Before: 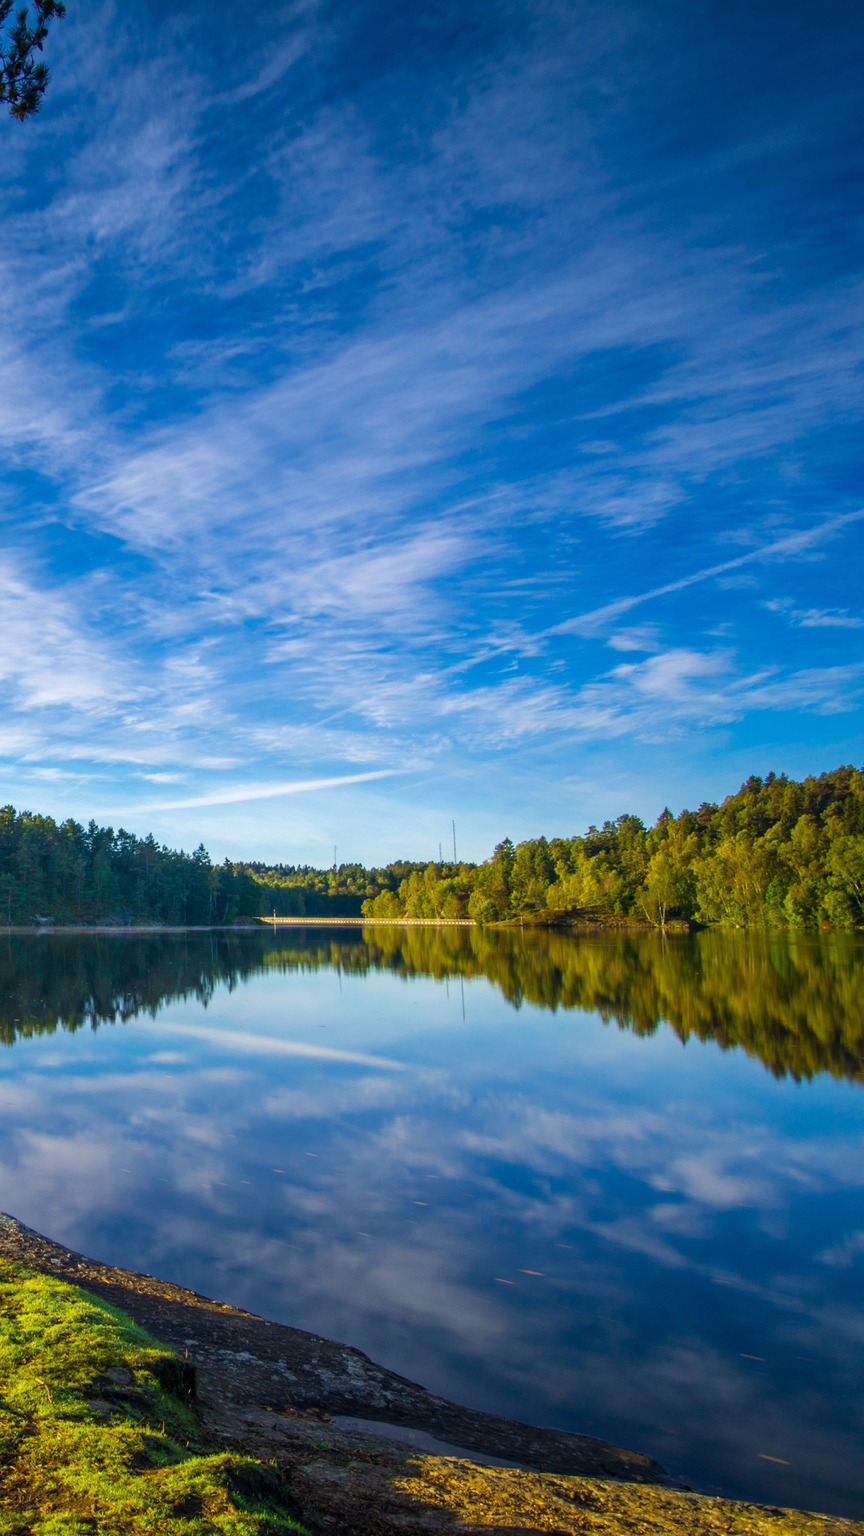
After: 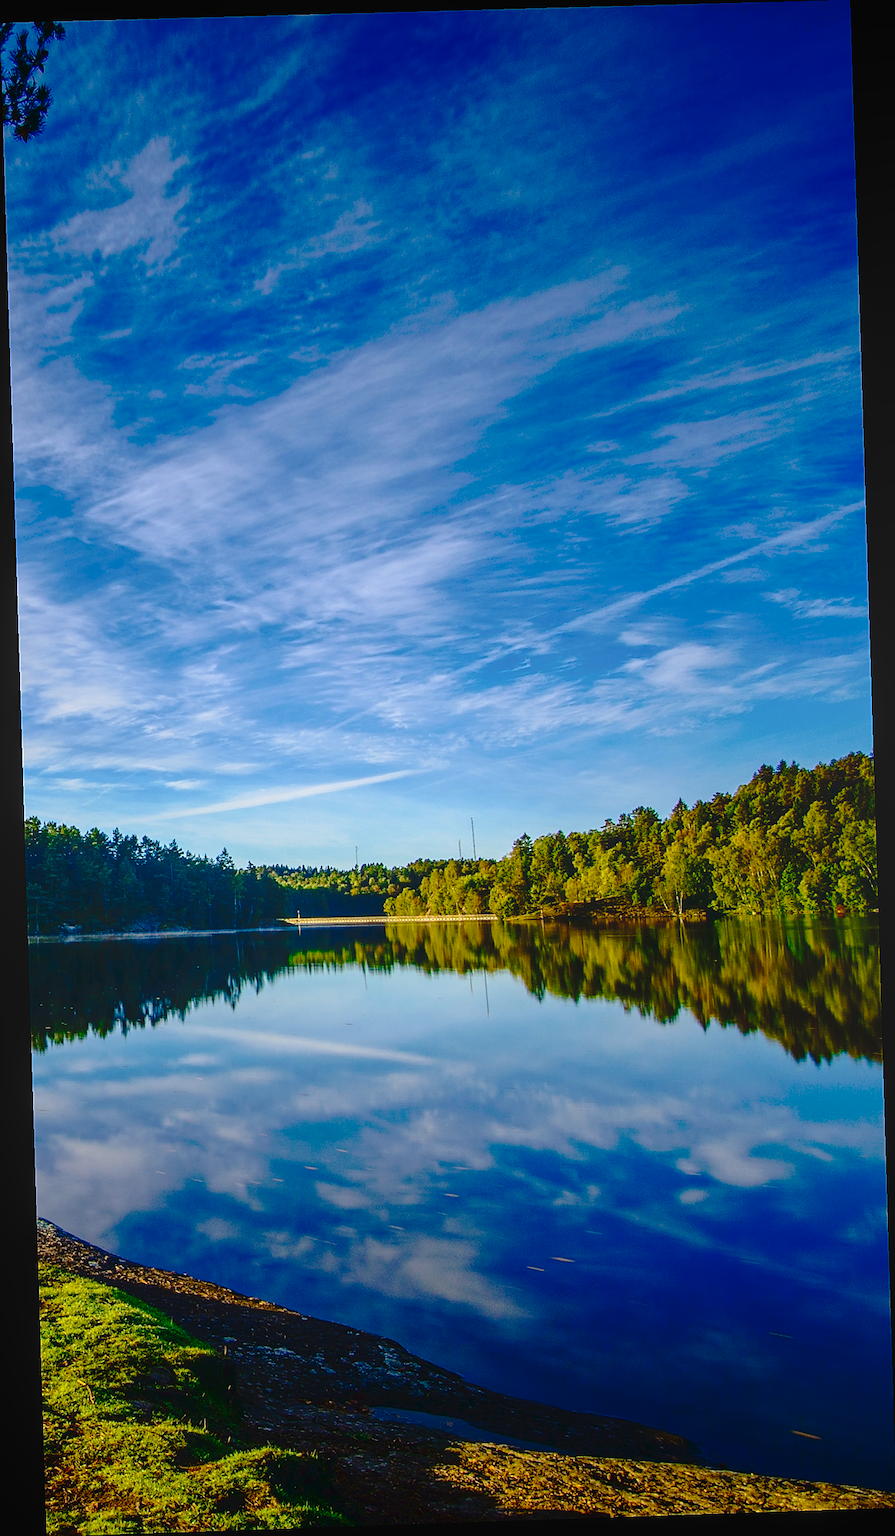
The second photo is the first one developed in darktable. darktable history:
rotate and perspective: rotation -1.77°, lens shift (horizontal) 0.004, automatic cropping off
local contrast: highlights 48%, shadows 0%, detail 100%
contrast brightness saturation: contrast 0.22, brightness -0.19, saturation 0.24
tone curve: curves: ch0 [(0, 0) (0.003, 0.019) (0.011, 0.019) (0.025, 0.023) (0.044, 0.032) (0.069, 0.046) (0.1, 0.073) (0.136, 0.129) (0.177, 0.207) (0.224, 0.295) (0.277, 0.394) (0.335, 0.48) (0.399, 0.524) (0.468, 0.575) (0.543, 0.628) (0.623, 0.684) (0.709, 0.739) (0.801, 0.808) (0.898, 0.9) (1, 1)], preserve colors none
sharpen: radius 1.4, amount 1.25, threshold 0.7
exposure: compensate highlight preservation false
